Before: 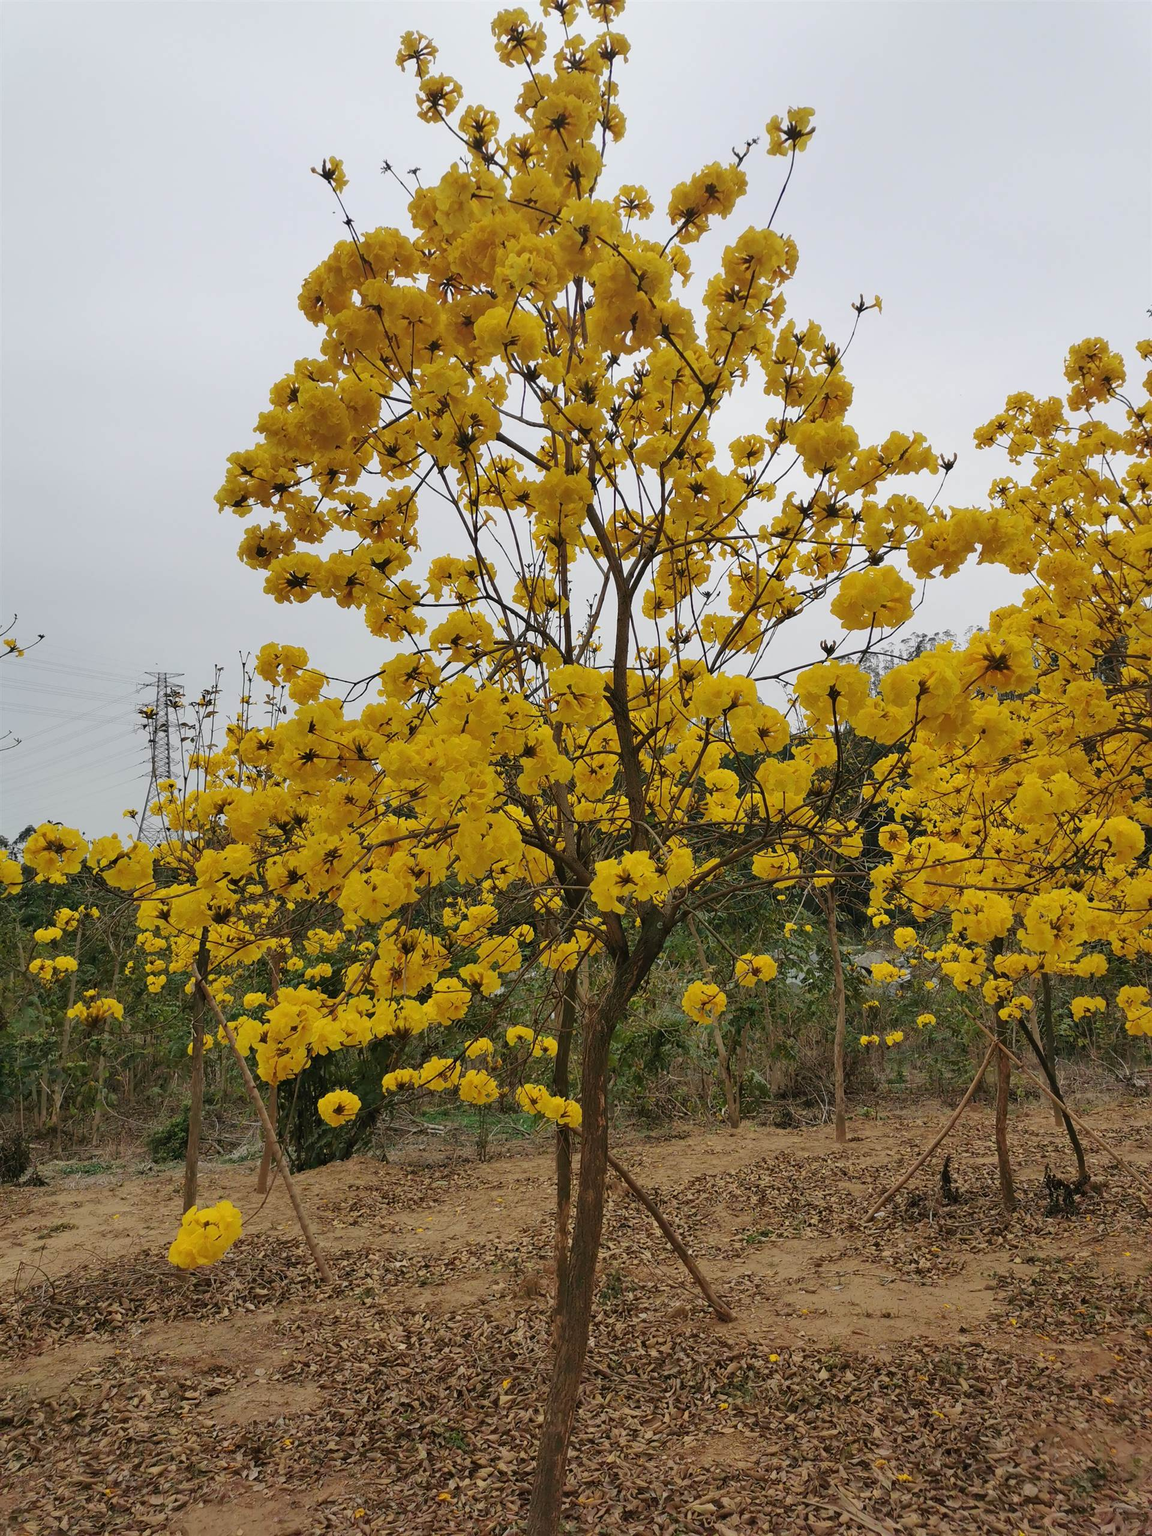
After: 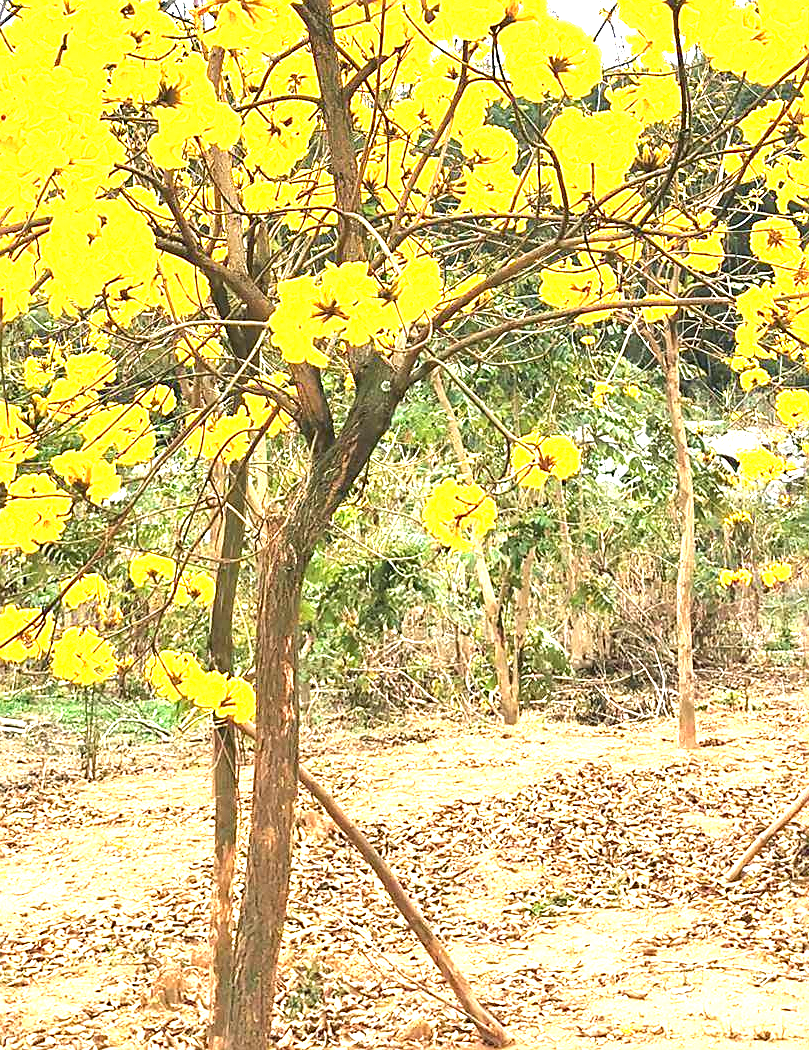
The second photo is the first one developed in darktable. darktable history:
exposure: exposure 3 EV, compensate highlight preservation false
sharpen: on, module defaults
tone equalizer: on, module defaults
crop: left 37.221%, top 45.169%, right 20.63%, bottom 13.777%
